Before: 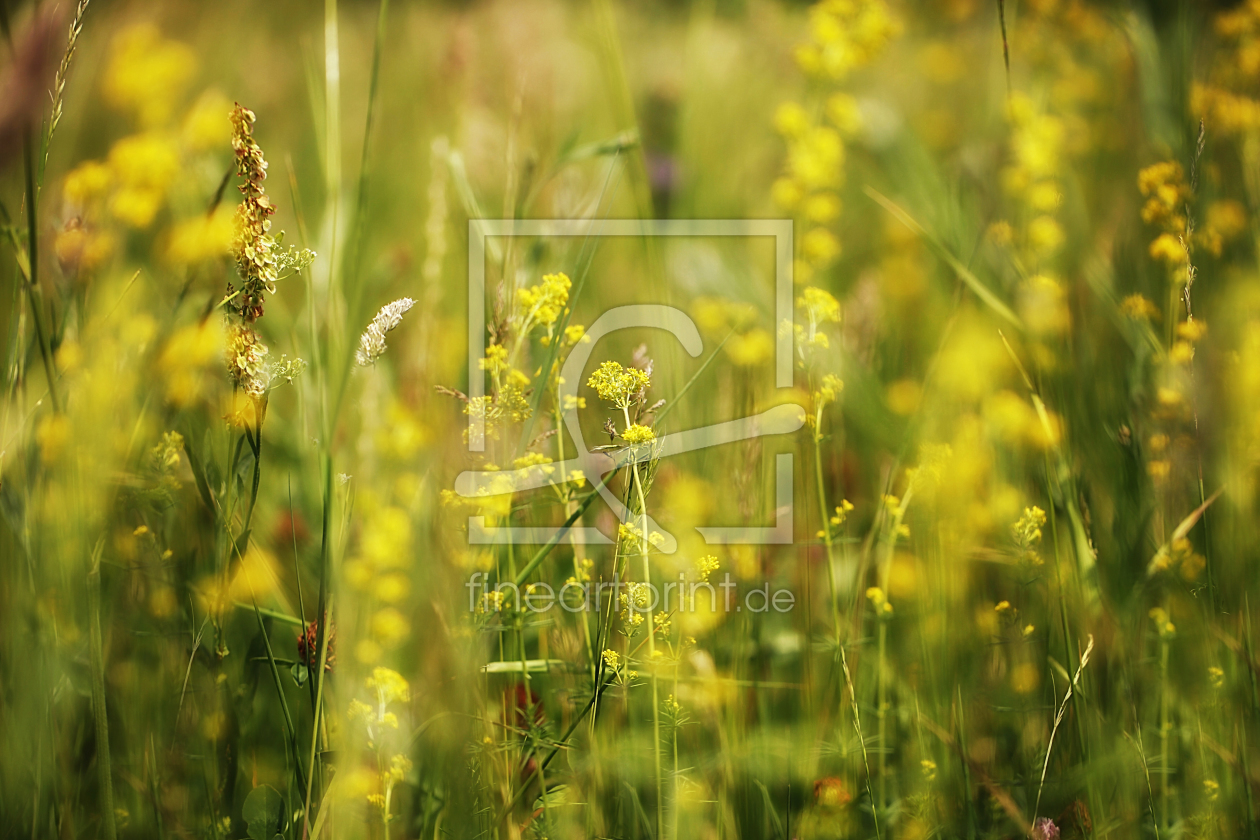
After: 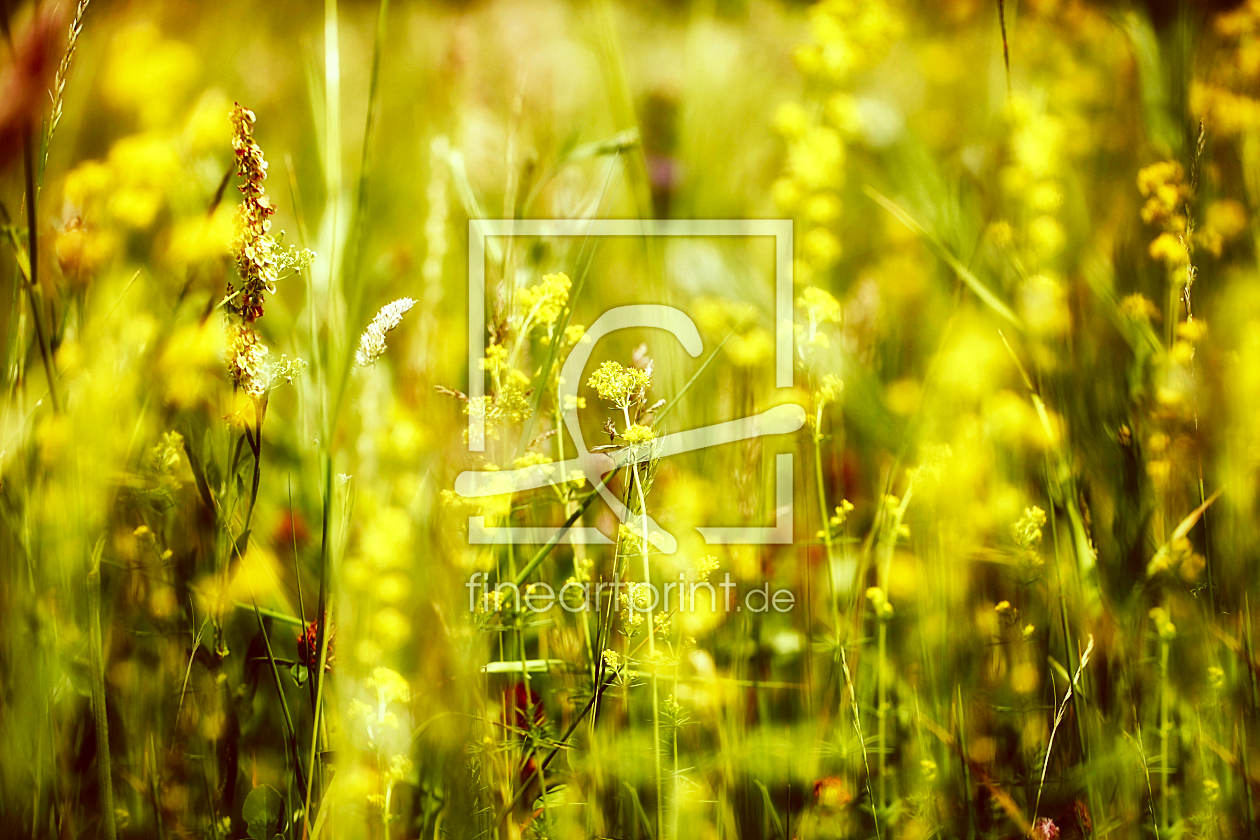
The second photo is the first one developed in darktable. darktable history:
base curve: curves: ch0 [(0, 0) (0.036, 0.025) (0.121, 0.166) (0.206, 0.329) (0.605, 0.79) (1, 1)], preserve colors none
color correction: highlights a* -7.23, highlights b* -0.161, shadows a* 20.08, shadows b* 11.73
tone equalizer: on, module defaults
local contrast: mode bilateral grid, contrast 20, coarseness 50, detail 150%, midtone range 0.2
